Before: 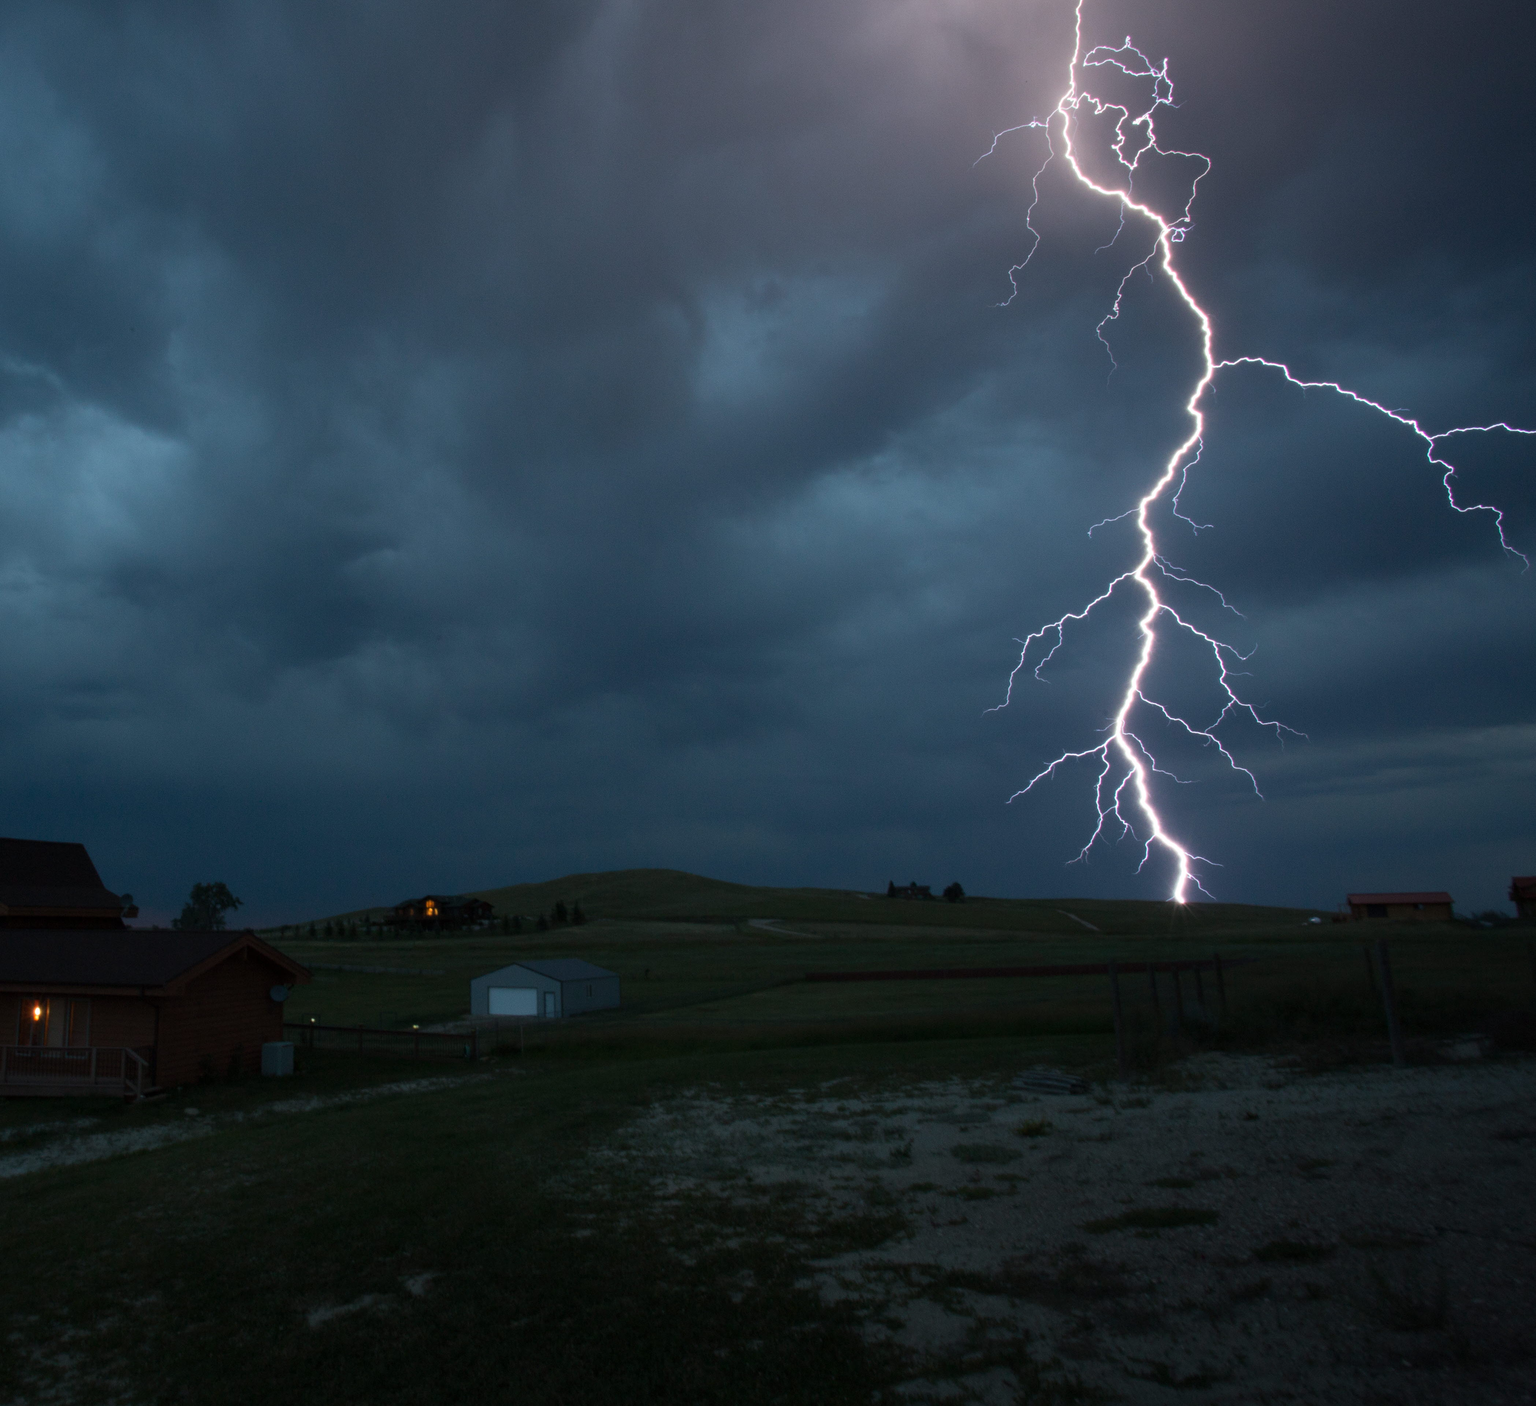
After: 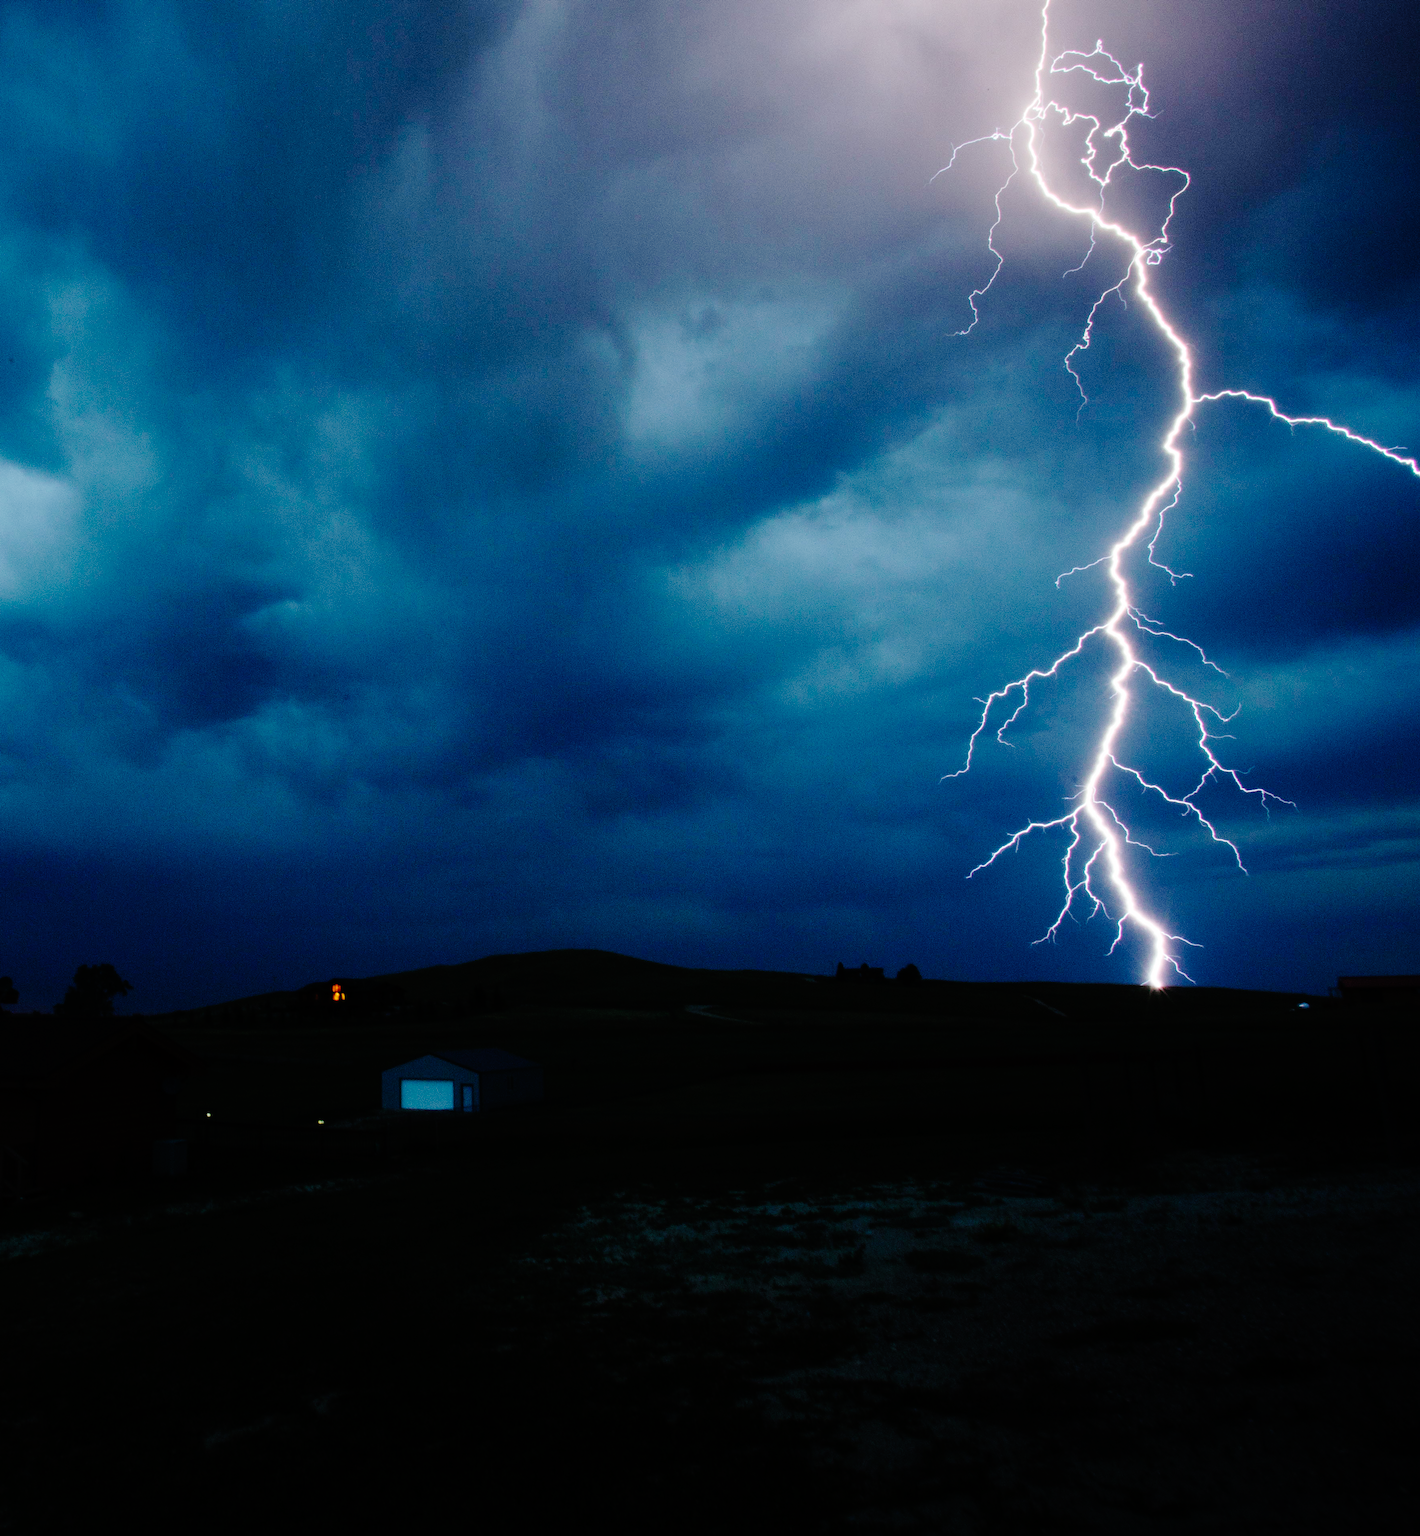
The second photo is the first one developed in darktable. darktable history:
crop: left 7.973%, right 7.379%
base curve: curves: ch0 [(0, 0) (0.036, 0.01) (0.123, 0.254) (0.258, 0.504) (0.507, 0.748) (1, 1)], preserve colors none
